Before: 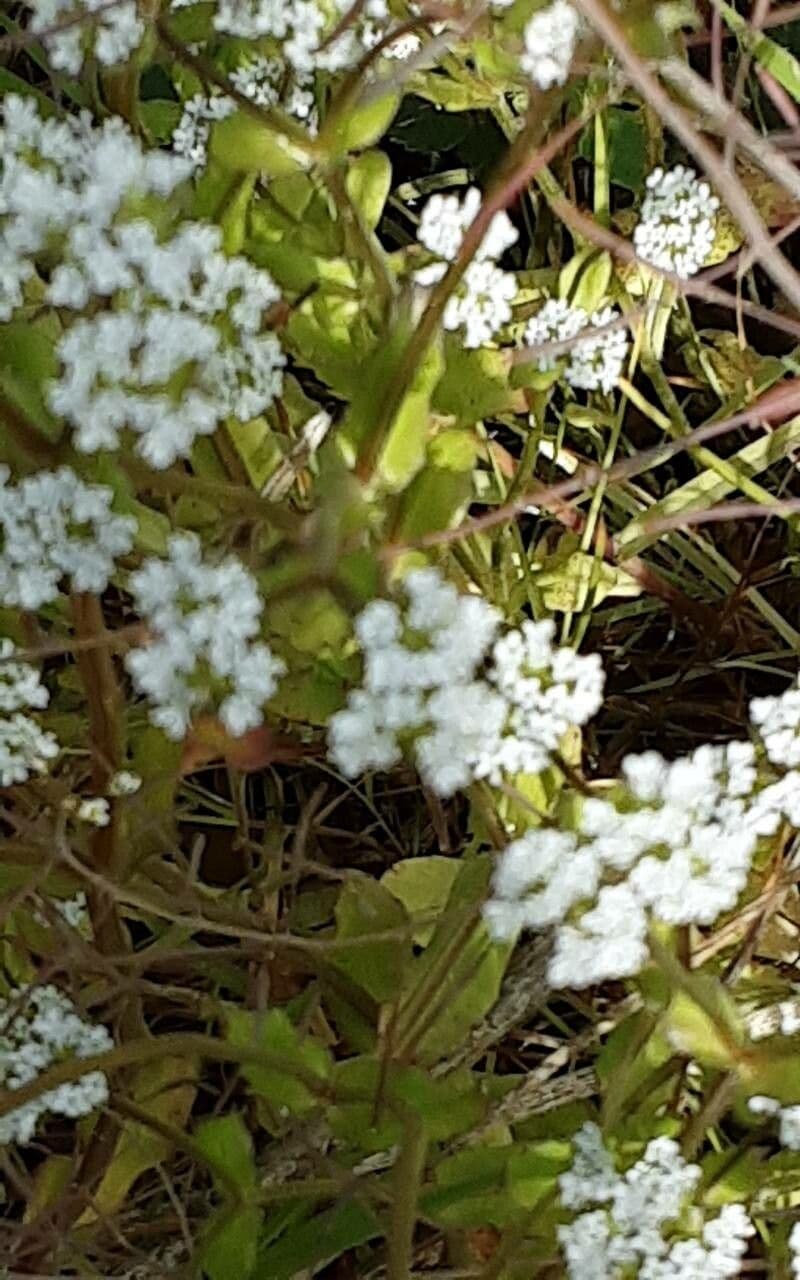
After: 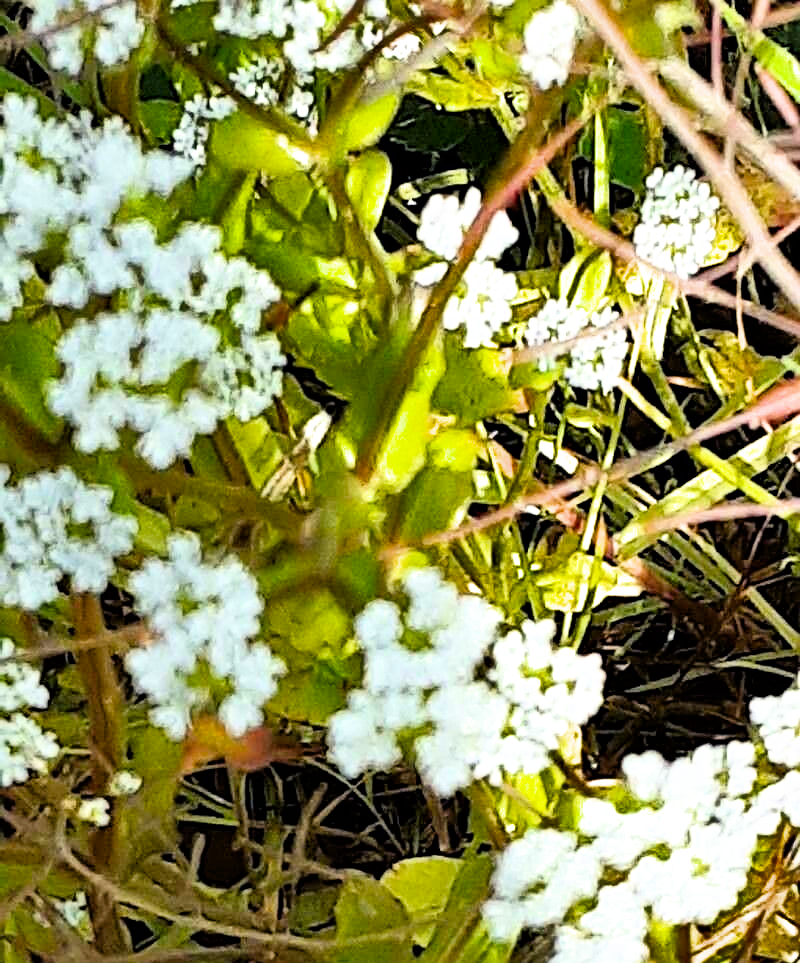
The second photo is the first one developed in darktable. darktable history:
crop: bottom 24.698%
shadows and highlights: shadows 21.04, highlights -81.85, soften with gaussian
filmic rgb: black relative exposure -7.77 EV, white relative exposure 4.43 EV, hardness 3.75, latitude 49.7%, contrast 1.101, color science v6 (2022)
color balance rgb: shadows lift › chroma 2.007%, shadows lift › hue 247.12°, perceptual saturation grading › global saturation 30.257%
exposure: black level correction 0, exposure 1.46 EV, compensate highlight preservation false
sharpen: on, module defaults
